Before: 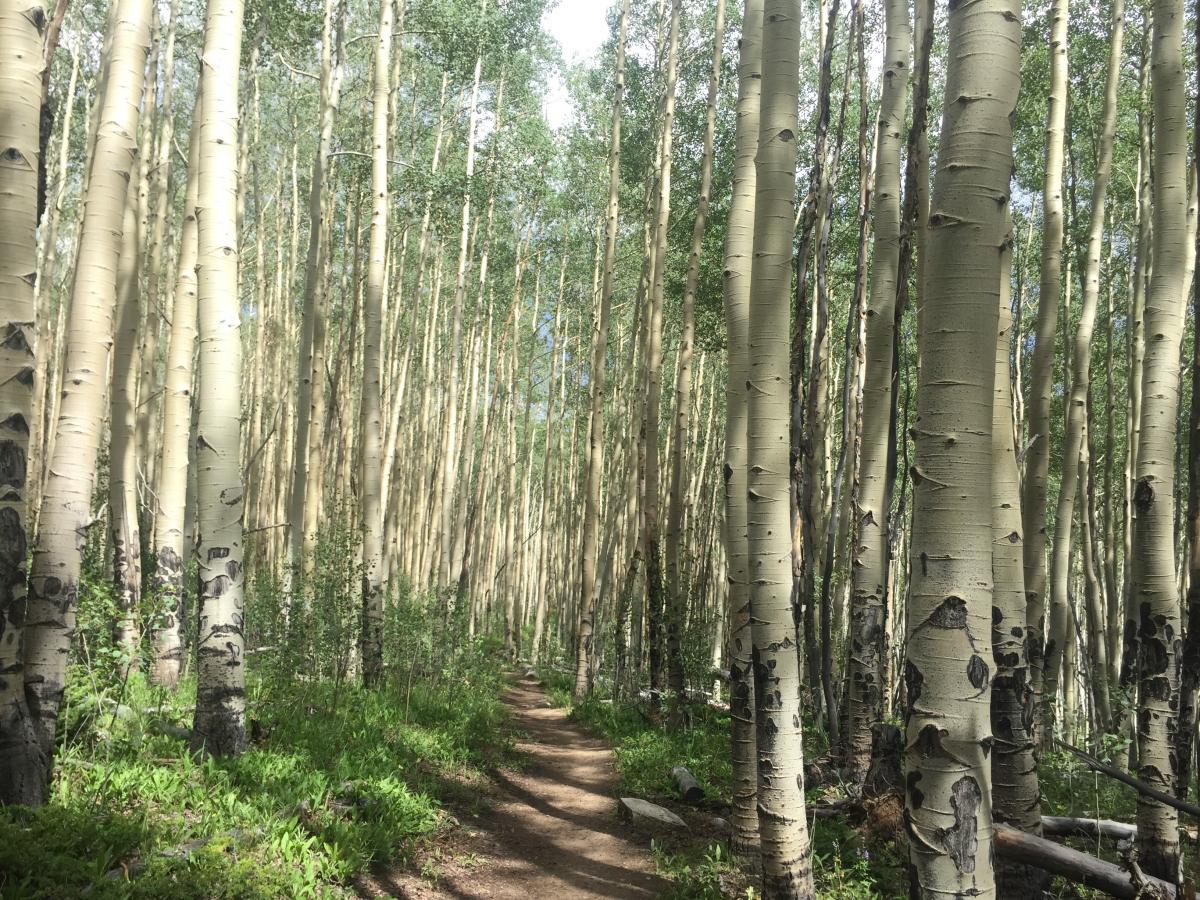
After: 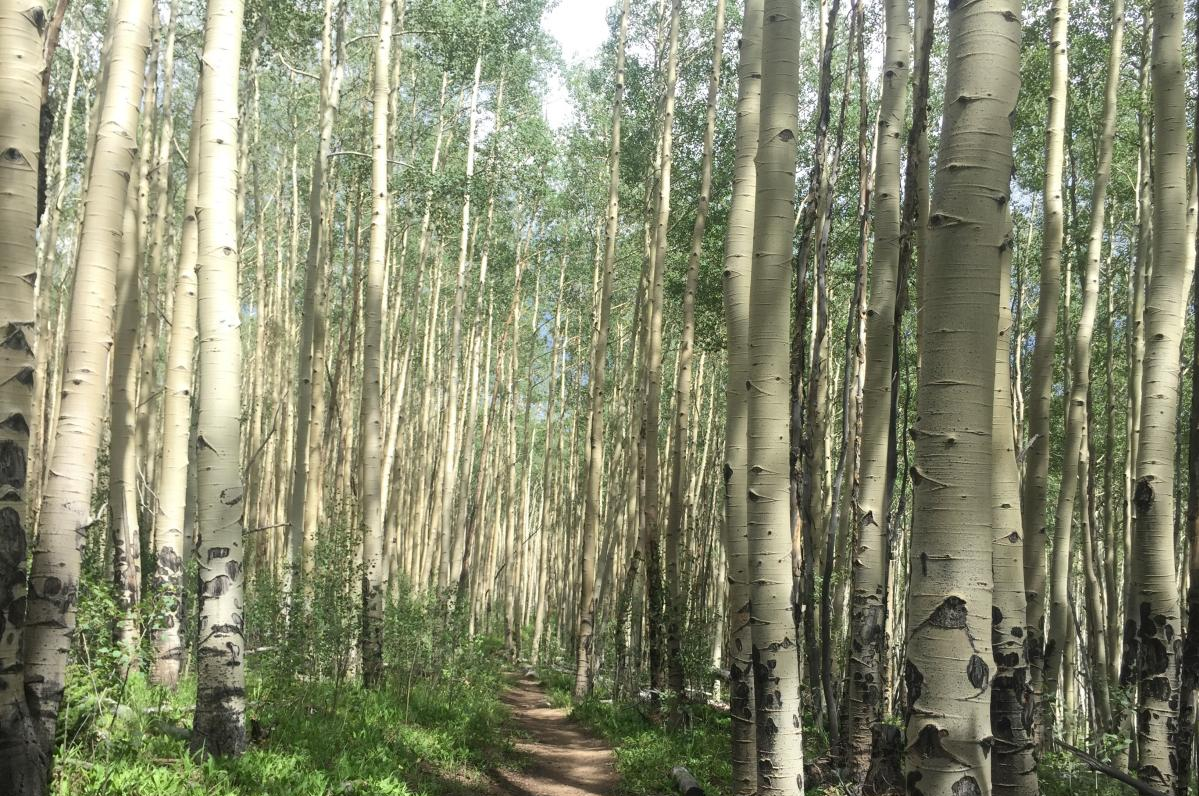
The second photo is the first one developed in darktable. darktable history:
crop and rotate: top 0%, bottom 11.512%
